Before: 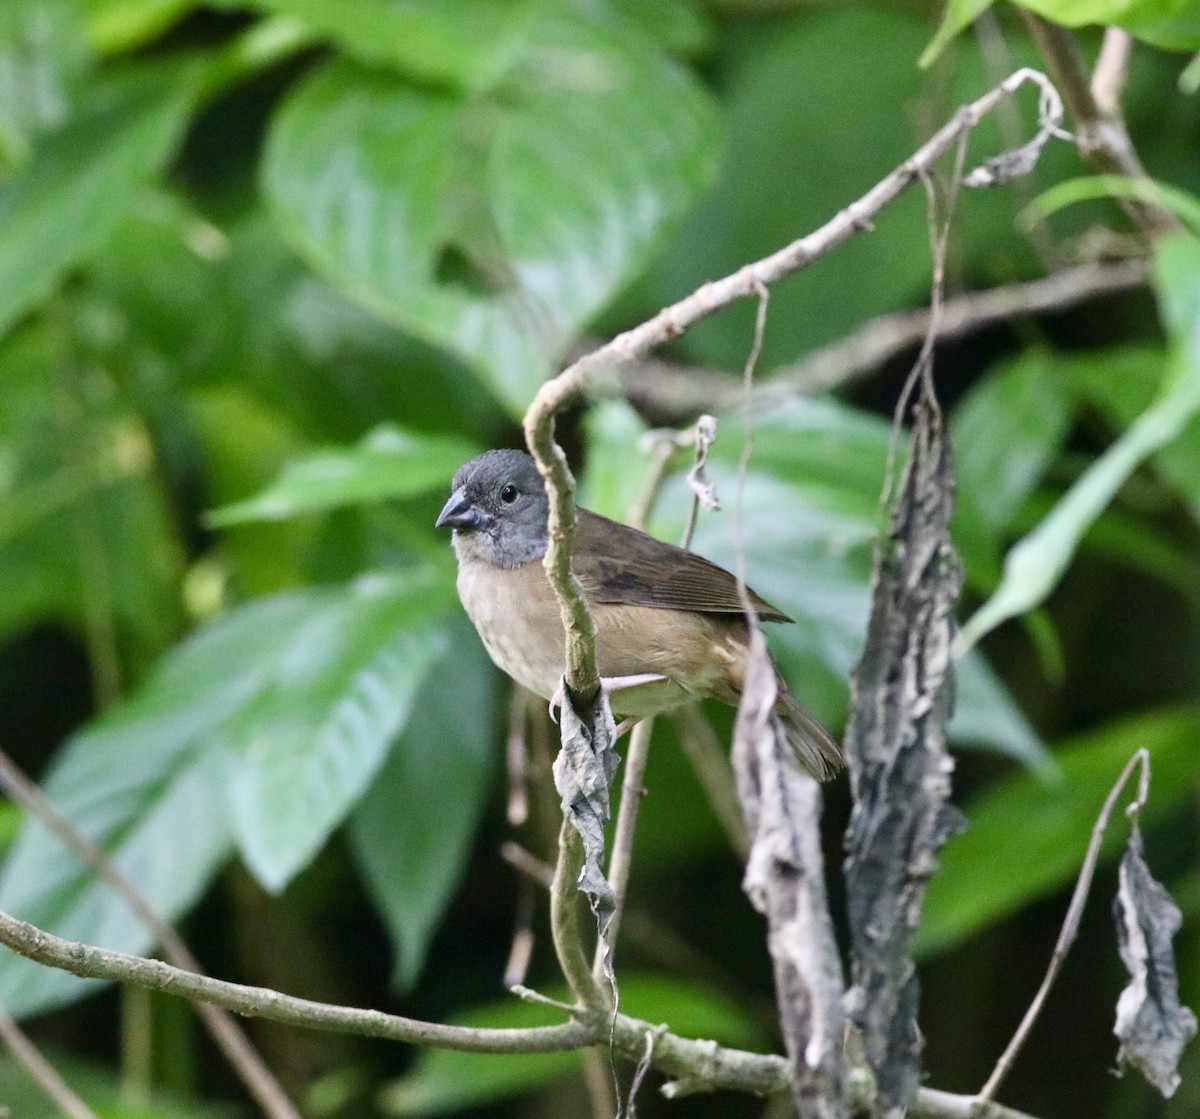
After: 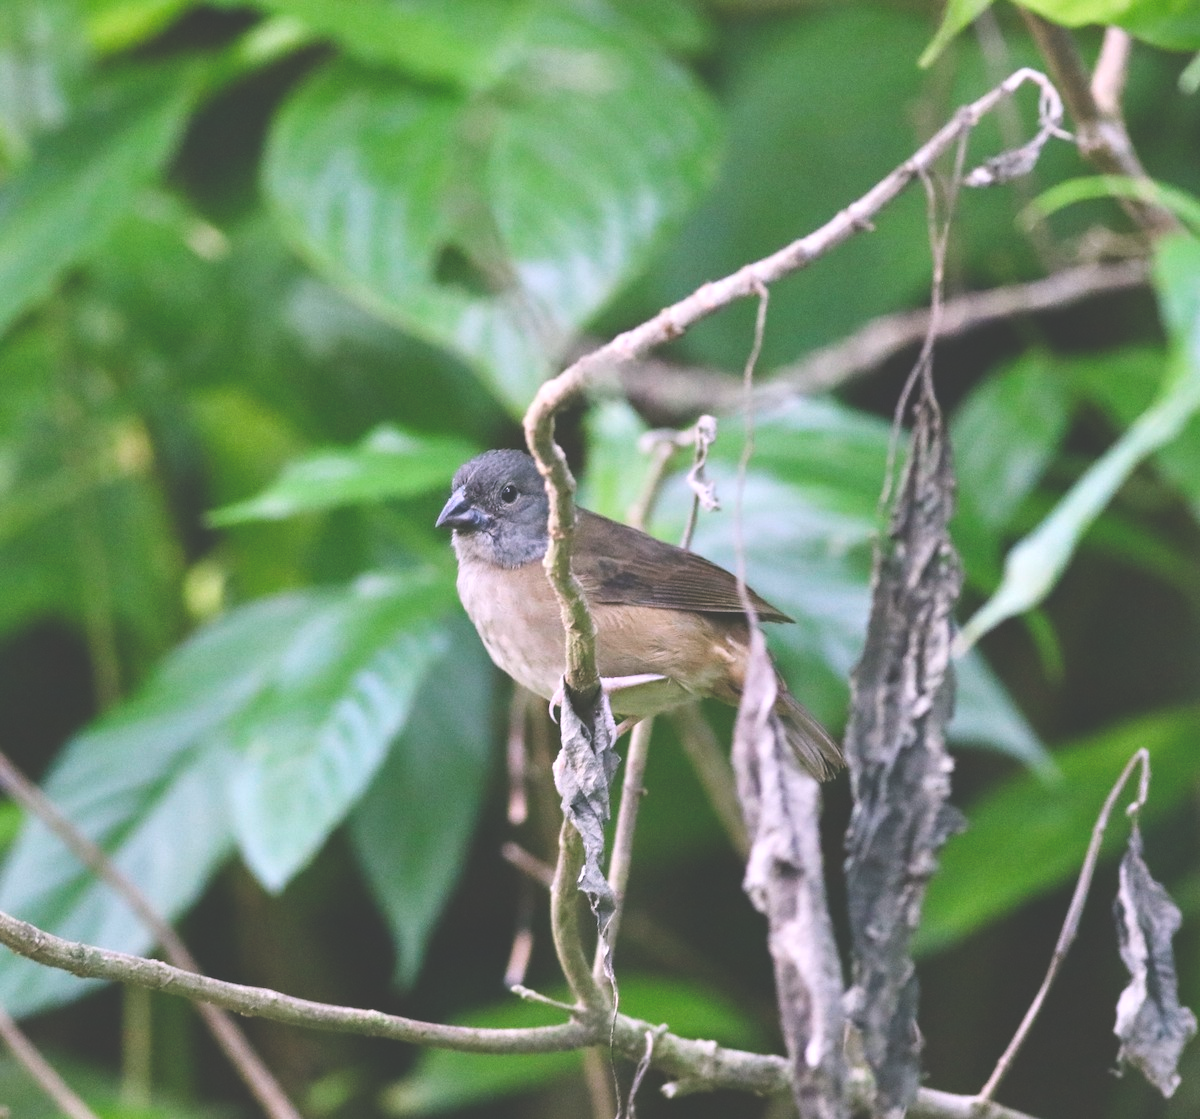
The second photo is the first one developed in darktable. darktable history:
exposure: black level correction -0.041, exposure 0.064 EV, compensate highlight preservation false
white balance: red 1.05, blue 1.072
